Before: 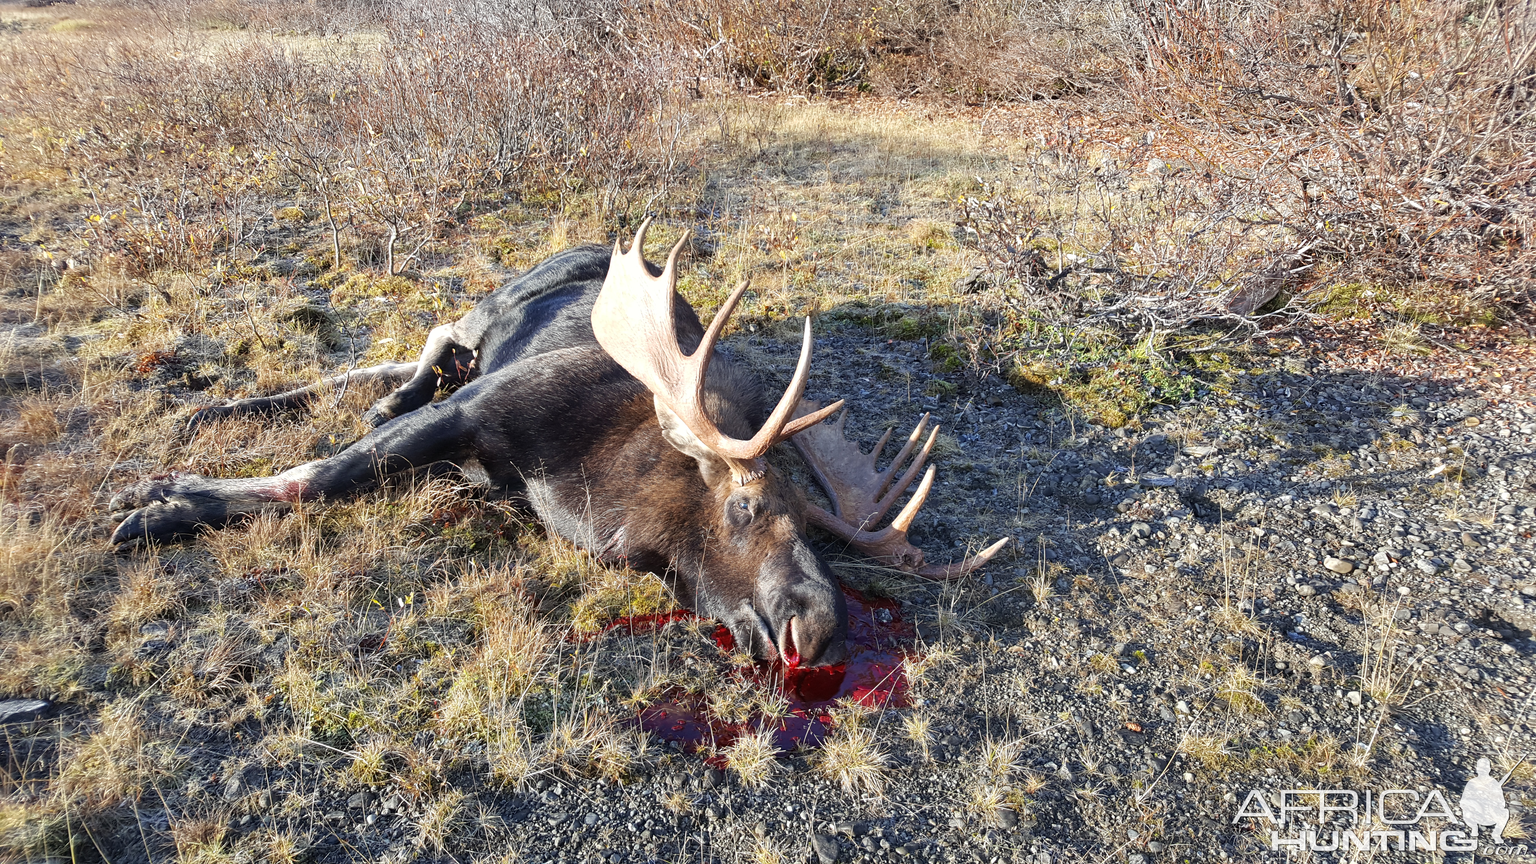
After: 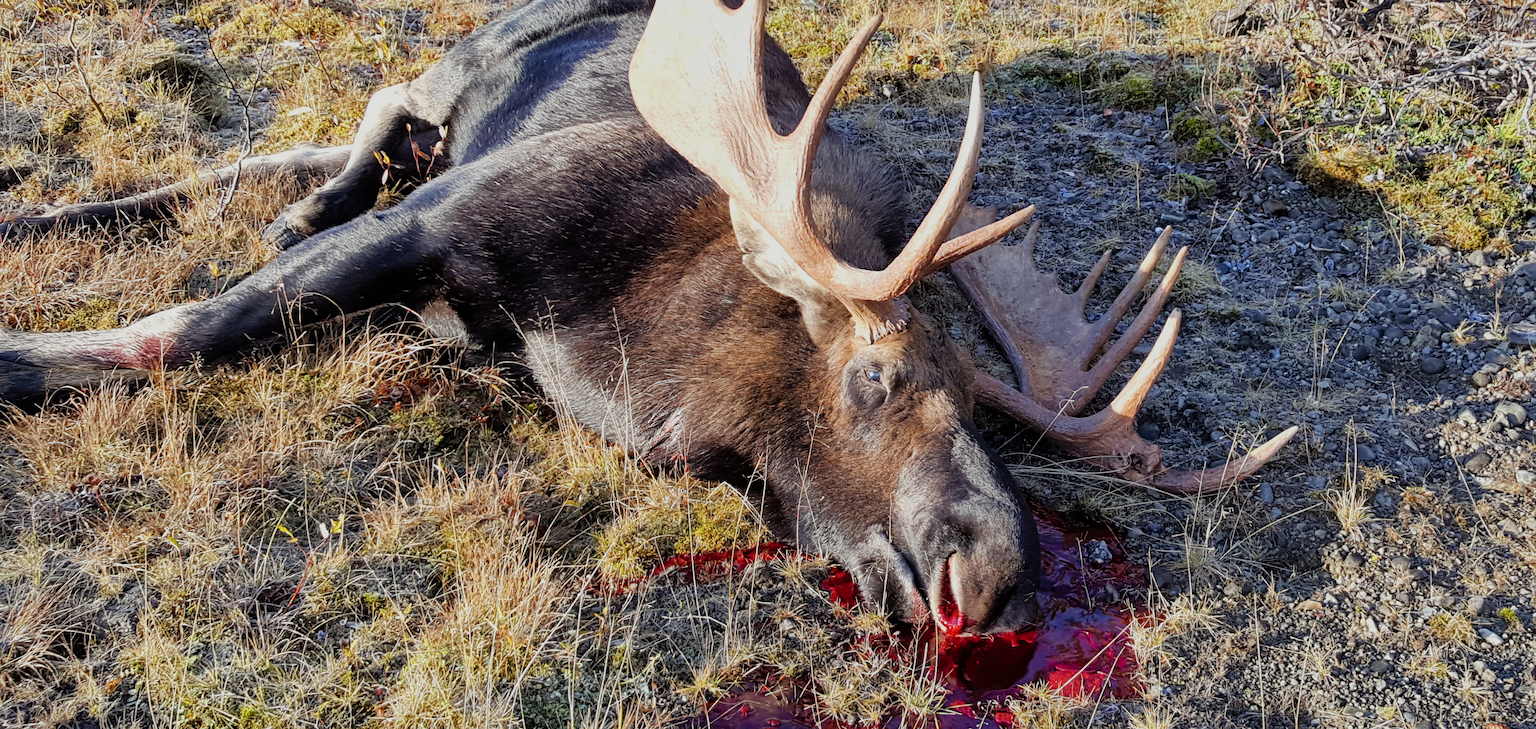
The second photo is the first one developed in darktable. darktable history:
color balance rgb: shadows lift › luminance -20.36%, power › luminance 1.025%, power › chroma 0.381%, power › hue 32.35°, perceptual saturation grading › global saturation 0.978%, perceptual saturation grading › highlights -15.31%, perceptual saturation grading › shadows 23.993%, global vibrance 20%
shadows and highlights: on, module defaults
crop: left 12.953%, top 31.448%, right 24.65%, bottom 15.894%
filmic rgb: middle gray luminance 9.43%, black relative exposure -10.55 EV, white relative exposure 3.43 EV, target black luminance 0%, hardness 5.97, latitude 59.64%, contrast 1.092, highlights saturation mix 6.28%, shadows ↔ highlights balance 29.1%
